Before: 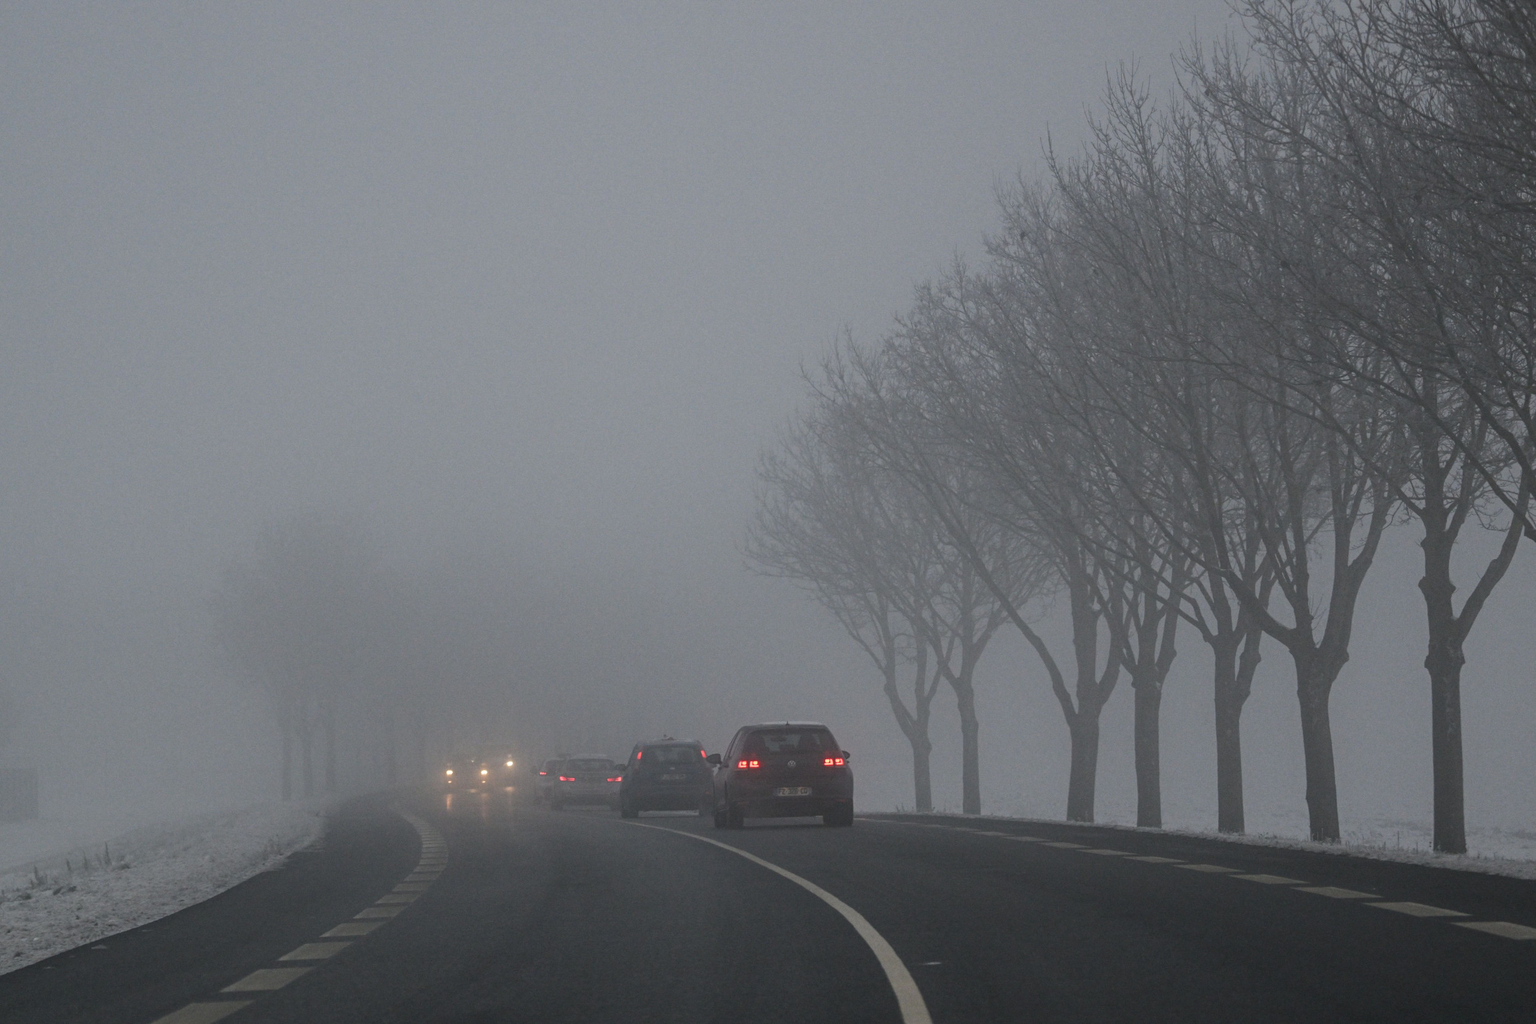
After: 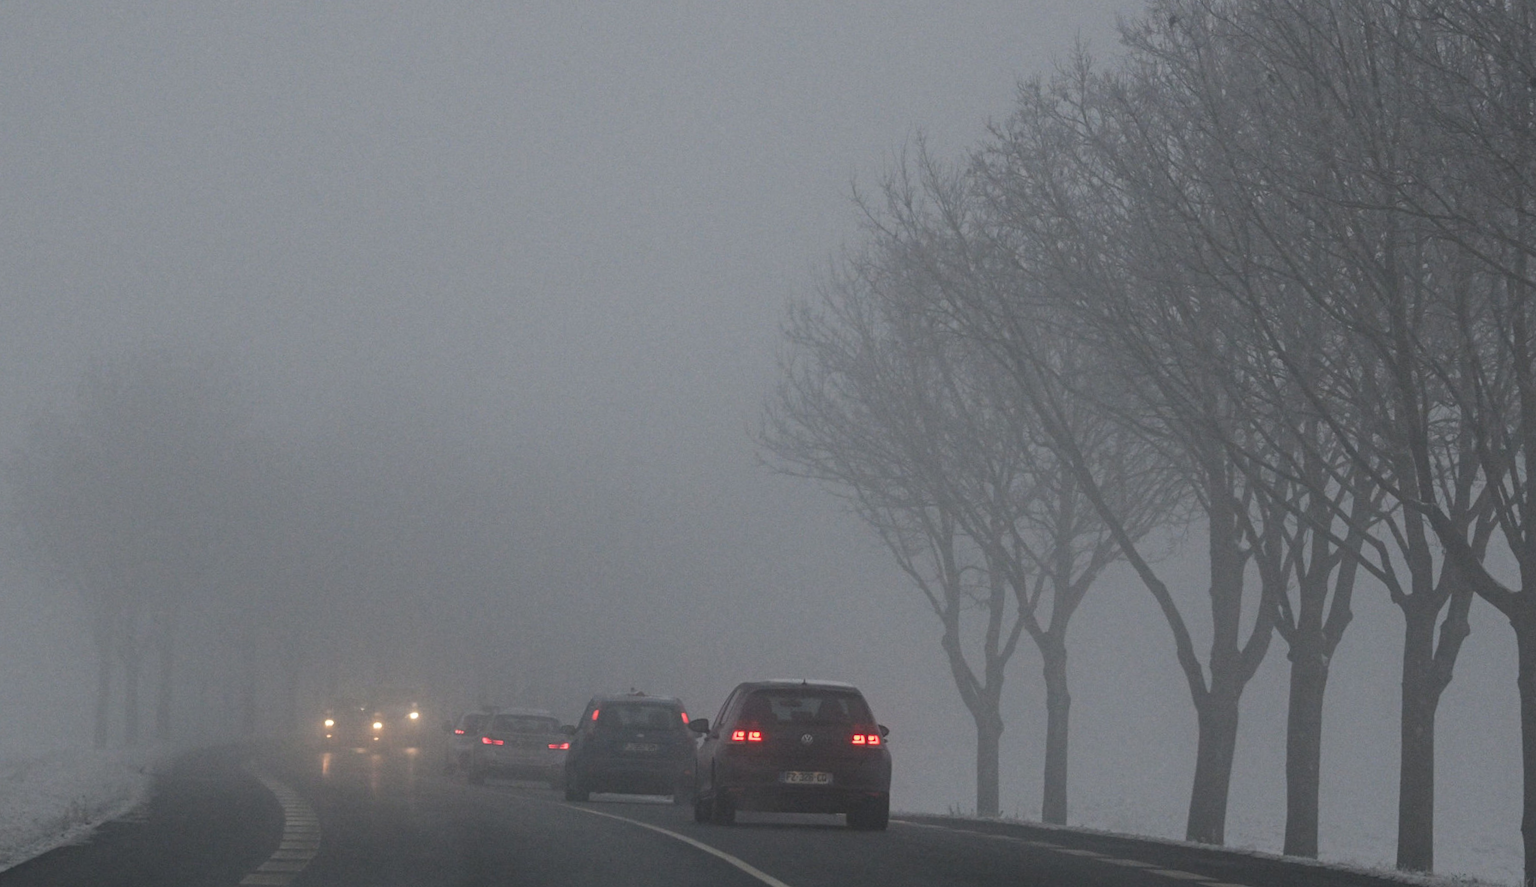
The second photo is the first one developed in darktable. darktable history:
crop and rotate: angle -3.37°, left 9.79%, top 20.73%, right 12.42%, bottom 11.82%
local contrast: highlights 61%, shadows 106%, detail 107%, midtone range 0.529
